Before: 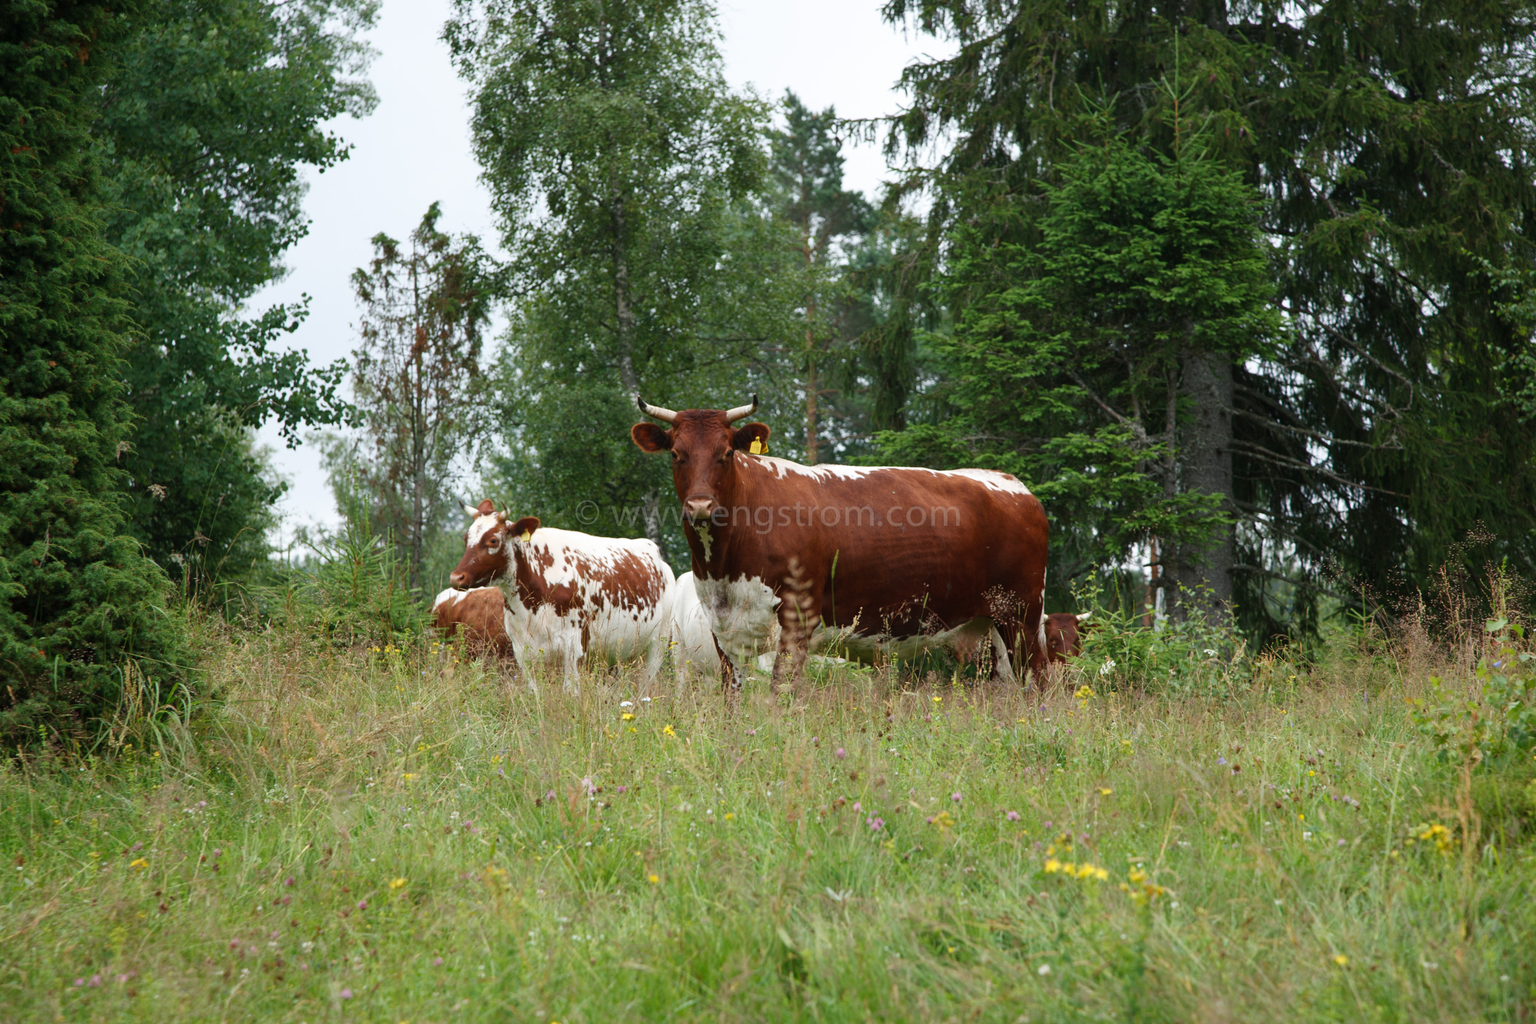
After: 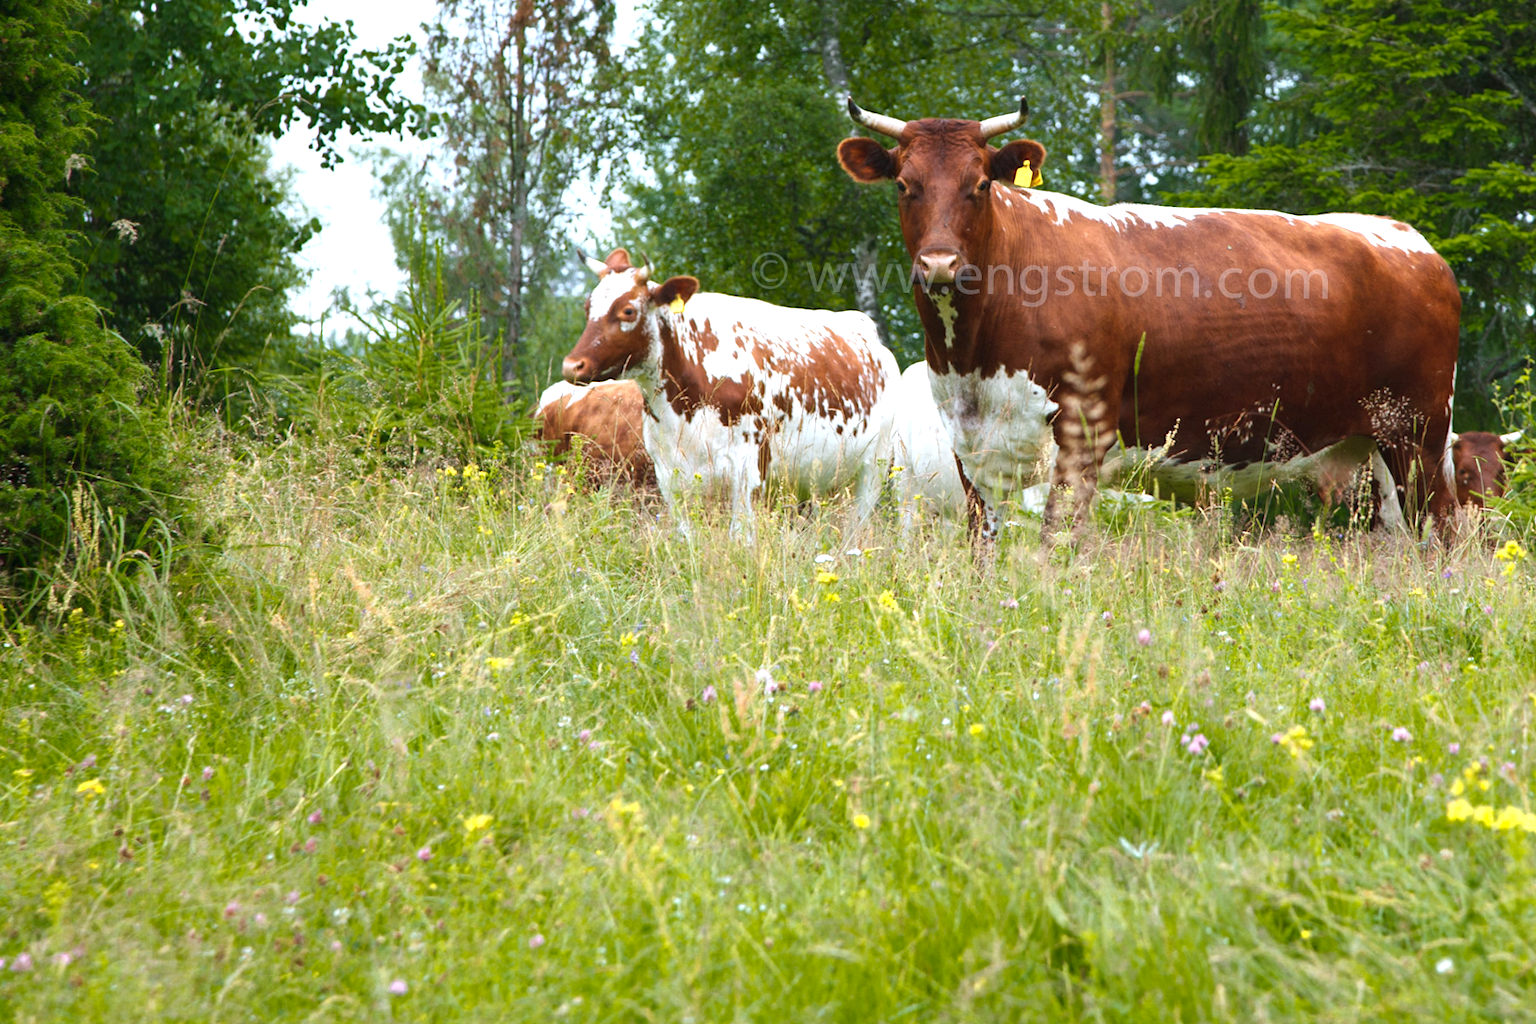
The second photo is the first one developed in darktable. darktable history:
crop and rotate: angle -0.82°, left 3.85%, top 31.828%, right 27.992%
color zones: curves: ch0 [(0.099, 0.624) (0.257, 0.596) (0.384, 0.376) (0.529, 0.492) (0.697, 0.564) (0.768, 0.532) (0.908, 0.644)]; ch1 [(0.112, 0.564) (0.254, 0.612) (0.432, 0.676) (0.592, 0.456) (0.743, 0.684) (0.888, 0.536)]; ch2 [(0.25, 0.5) (0.469, 0.36) (0.75, 0.5)]
white balance: red 0.954, blue 1.079
exposure: black level correction 0, exposure 0.7 EV, compensate exposure bias true, compensate highlight preservation false
